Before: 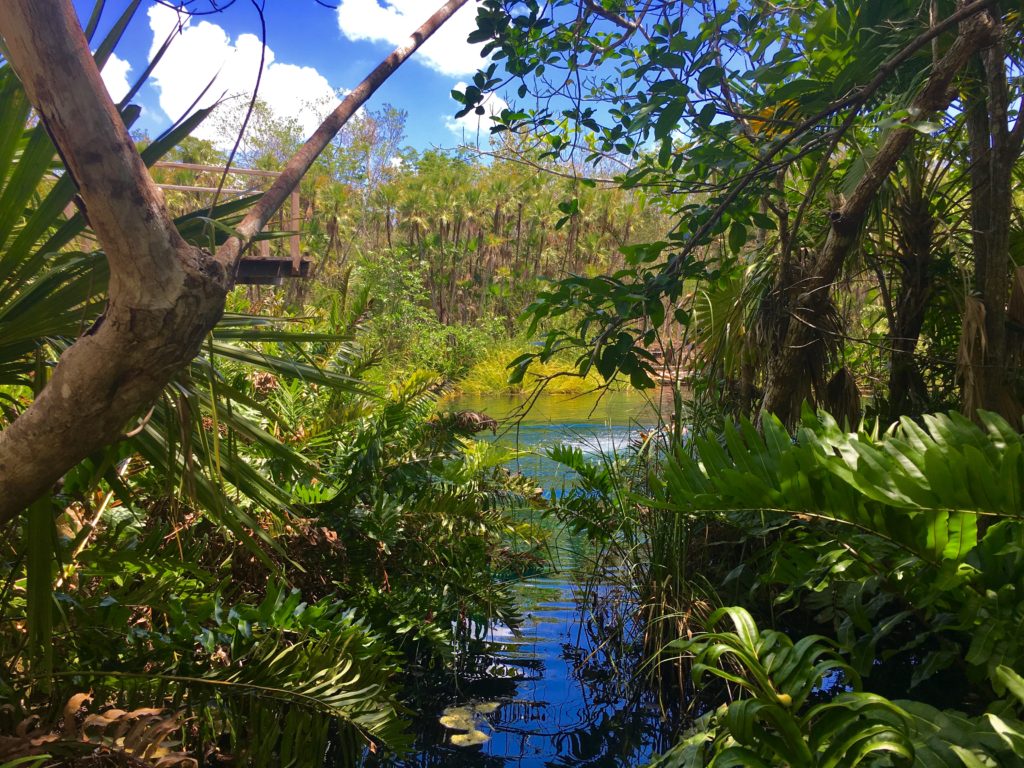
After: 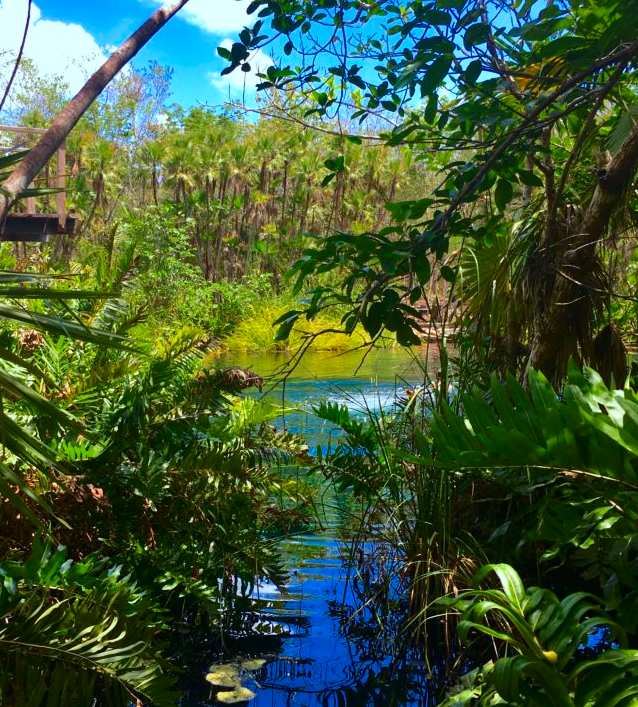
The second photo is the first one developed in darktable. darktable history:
color correction: highlights a* -10.04, highlights b* -10.37
tone equalizer: on, module defaults
local contrast: mode bilateral grid, contrast 15, coarseness 36, detail 105%, midtone range 0.2
crop and rotate: left 22.918%, top 5.629%, right 14.711%, bottom 2.247%
contrast brightness saturation: contrast 0.18, saturation 0.3
